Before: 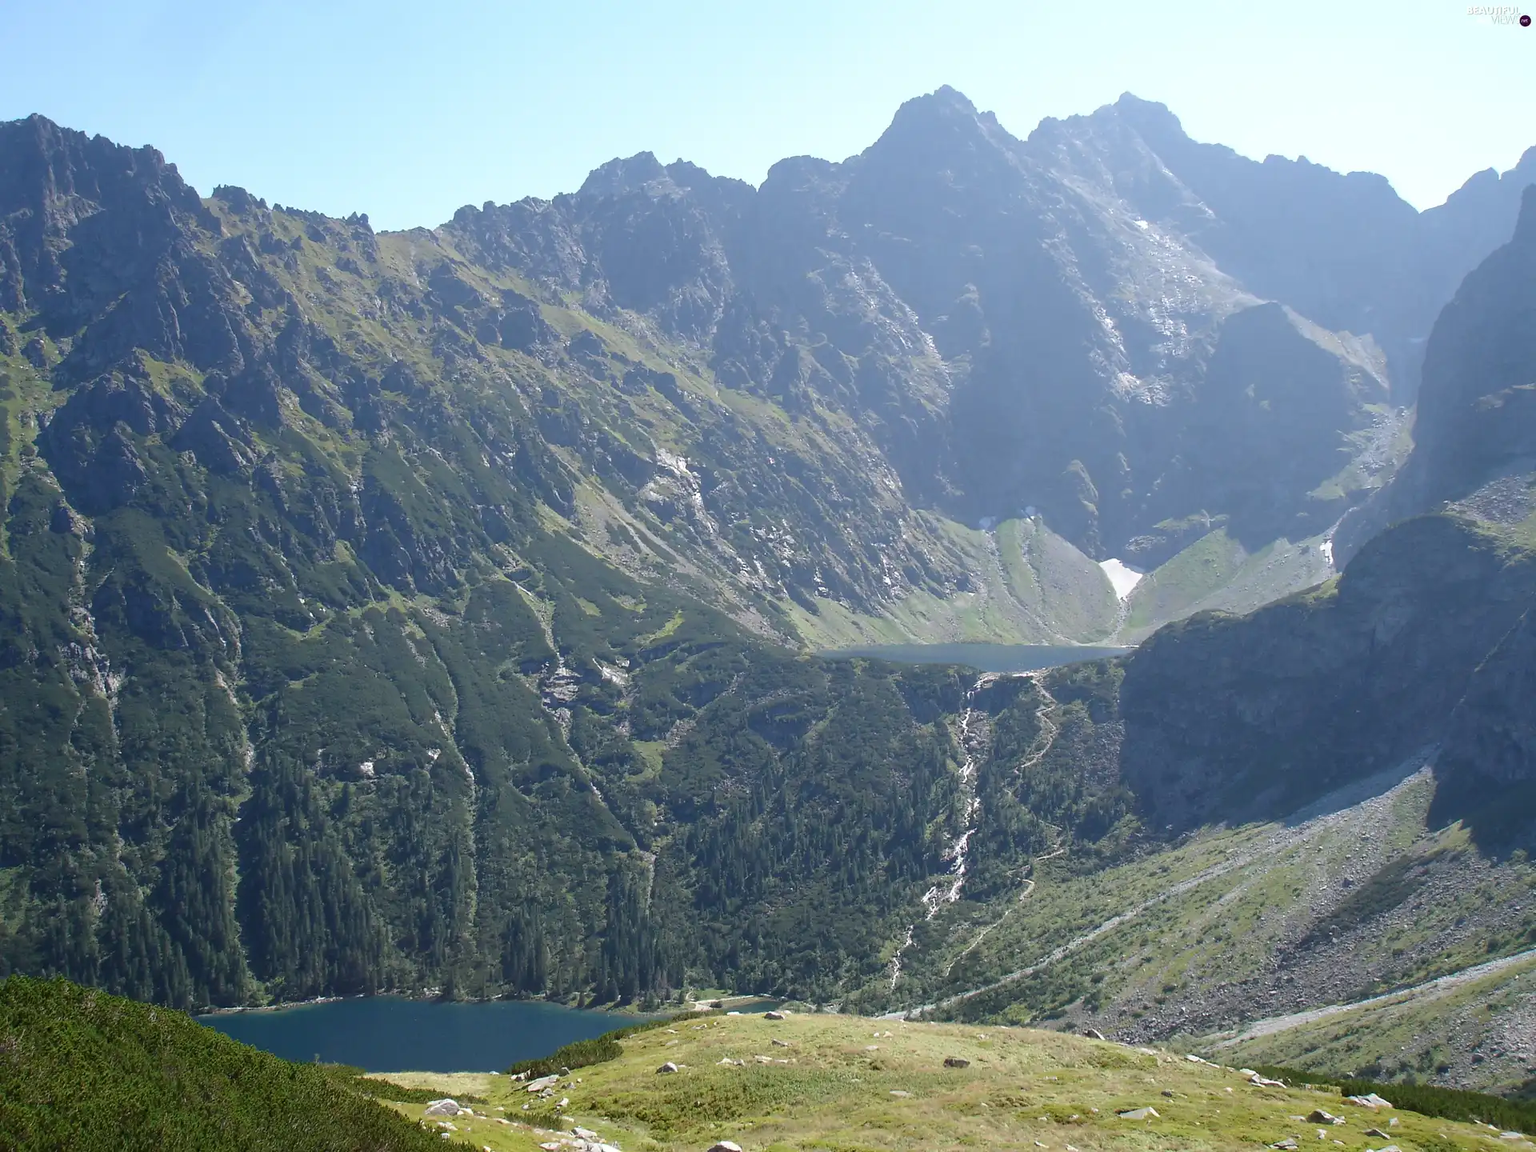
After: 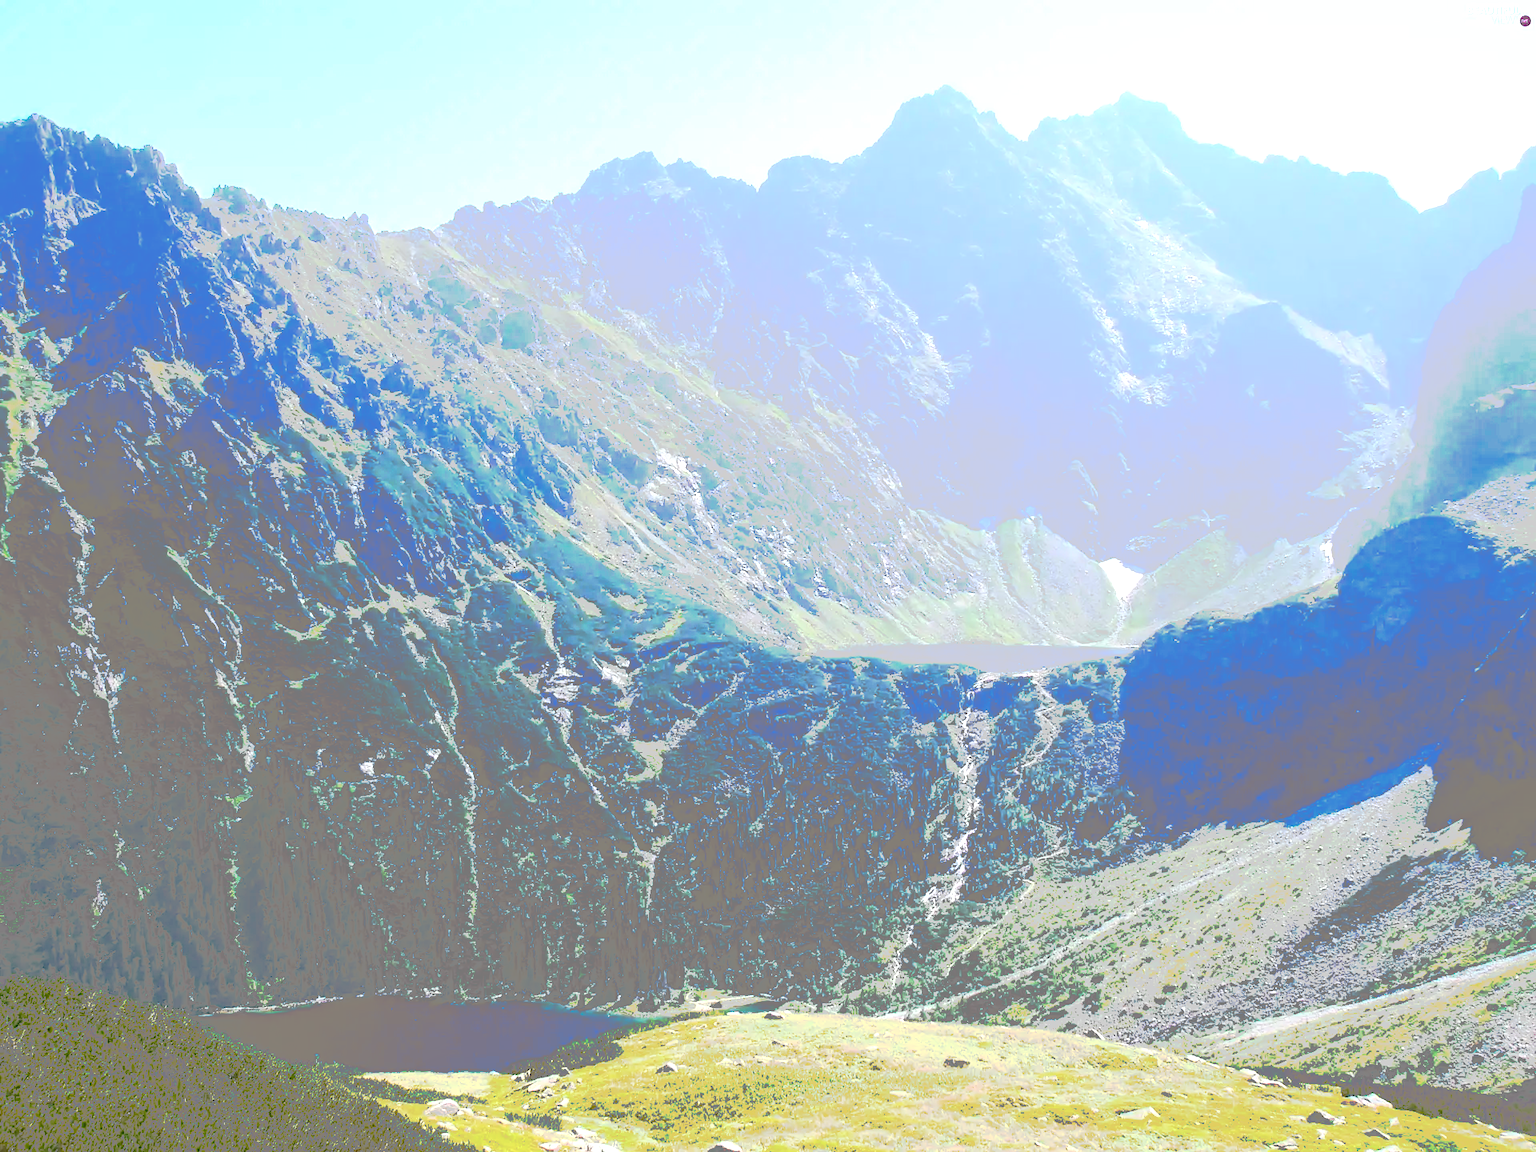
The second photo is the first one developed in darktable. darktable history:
tone curve: curves: ch0 [(0, 0) (0.003, 0.011) (0.011, 0.043) (0.025, 0.133) (0.044, 0.226) (0.069, 0.303) (0.1, 0.371) (0.136, 0.429) (0.177, 0.482) (0.224, 0.516) (0.277, 0.539) (0.335, 0.535) (0.399, 0.517) (0.468, 0.498) (0.543, 0.523) (0.623, 0.655) (0.709, 0.83) (0.801, 0.827) (0.898, 0.89) (1, 1)], preserve colors none
contrast brightness saturation: contrast 0.201, brightness 0.167, saturation 0.221
tone equalizer: -8 EV -0.78 EV, -7 EV -0.69 EV, -6 EV -0.624 EV, -5 EV -0.413 EV, -3 EV 0.402 EV, -2 EV 0.6 EV, -1 EV 0.701 EV, +0 EV 0.752 EV
